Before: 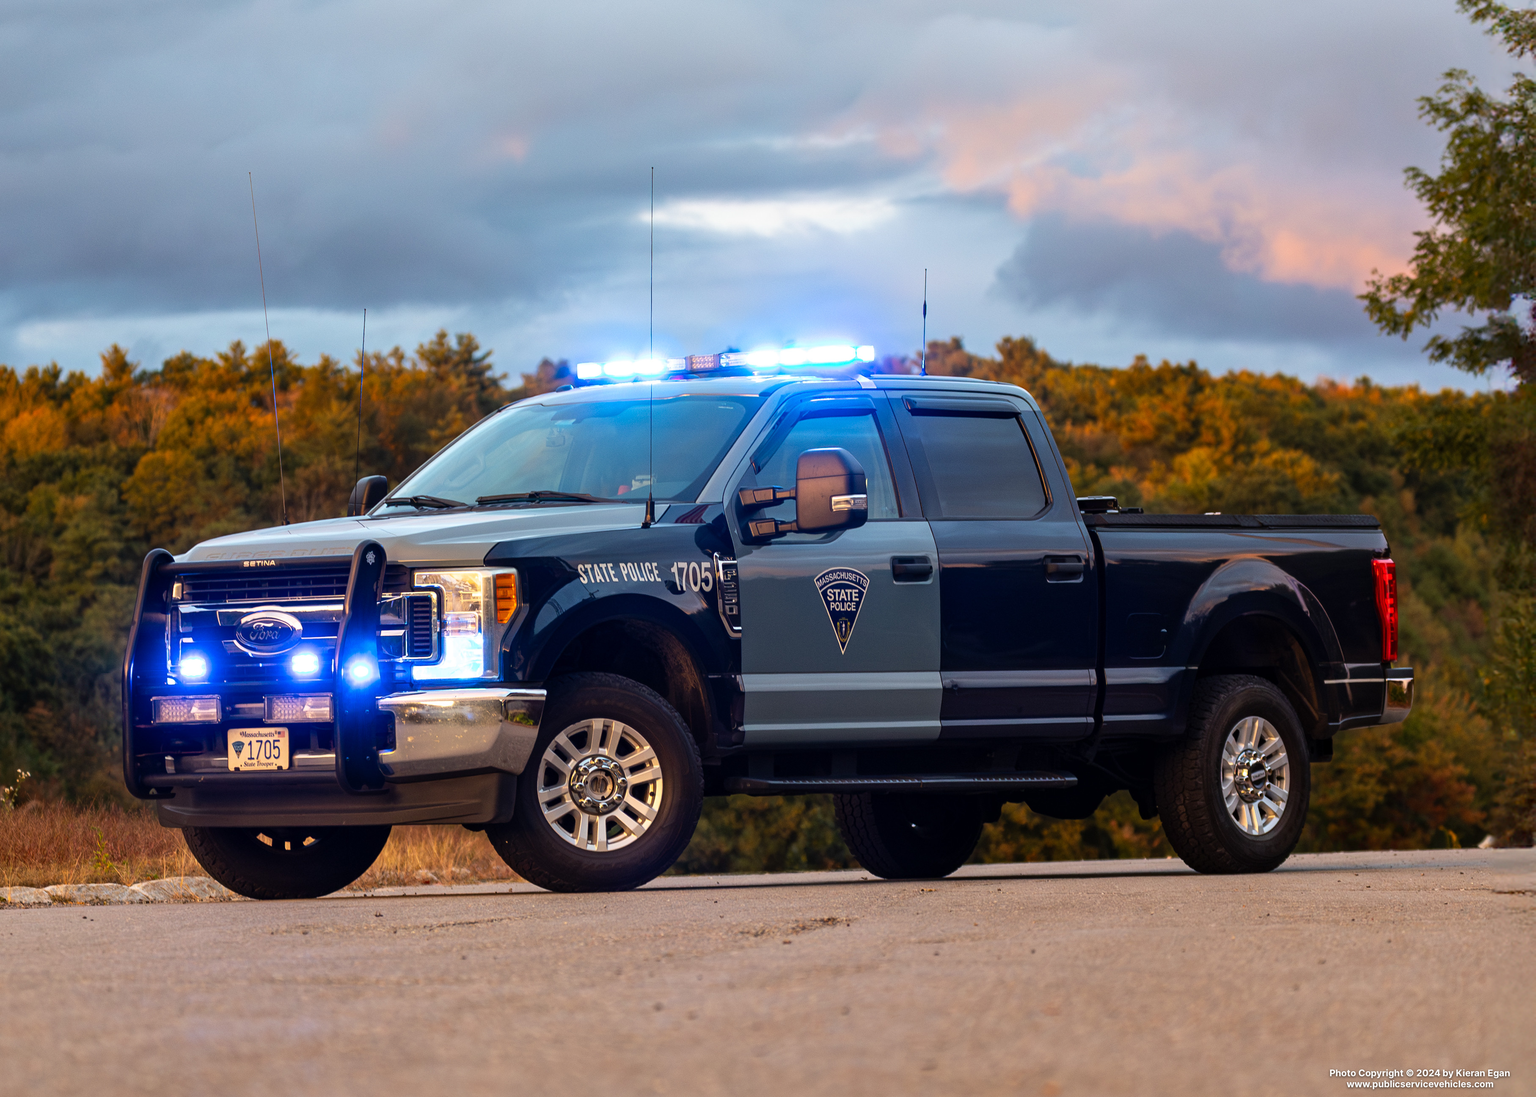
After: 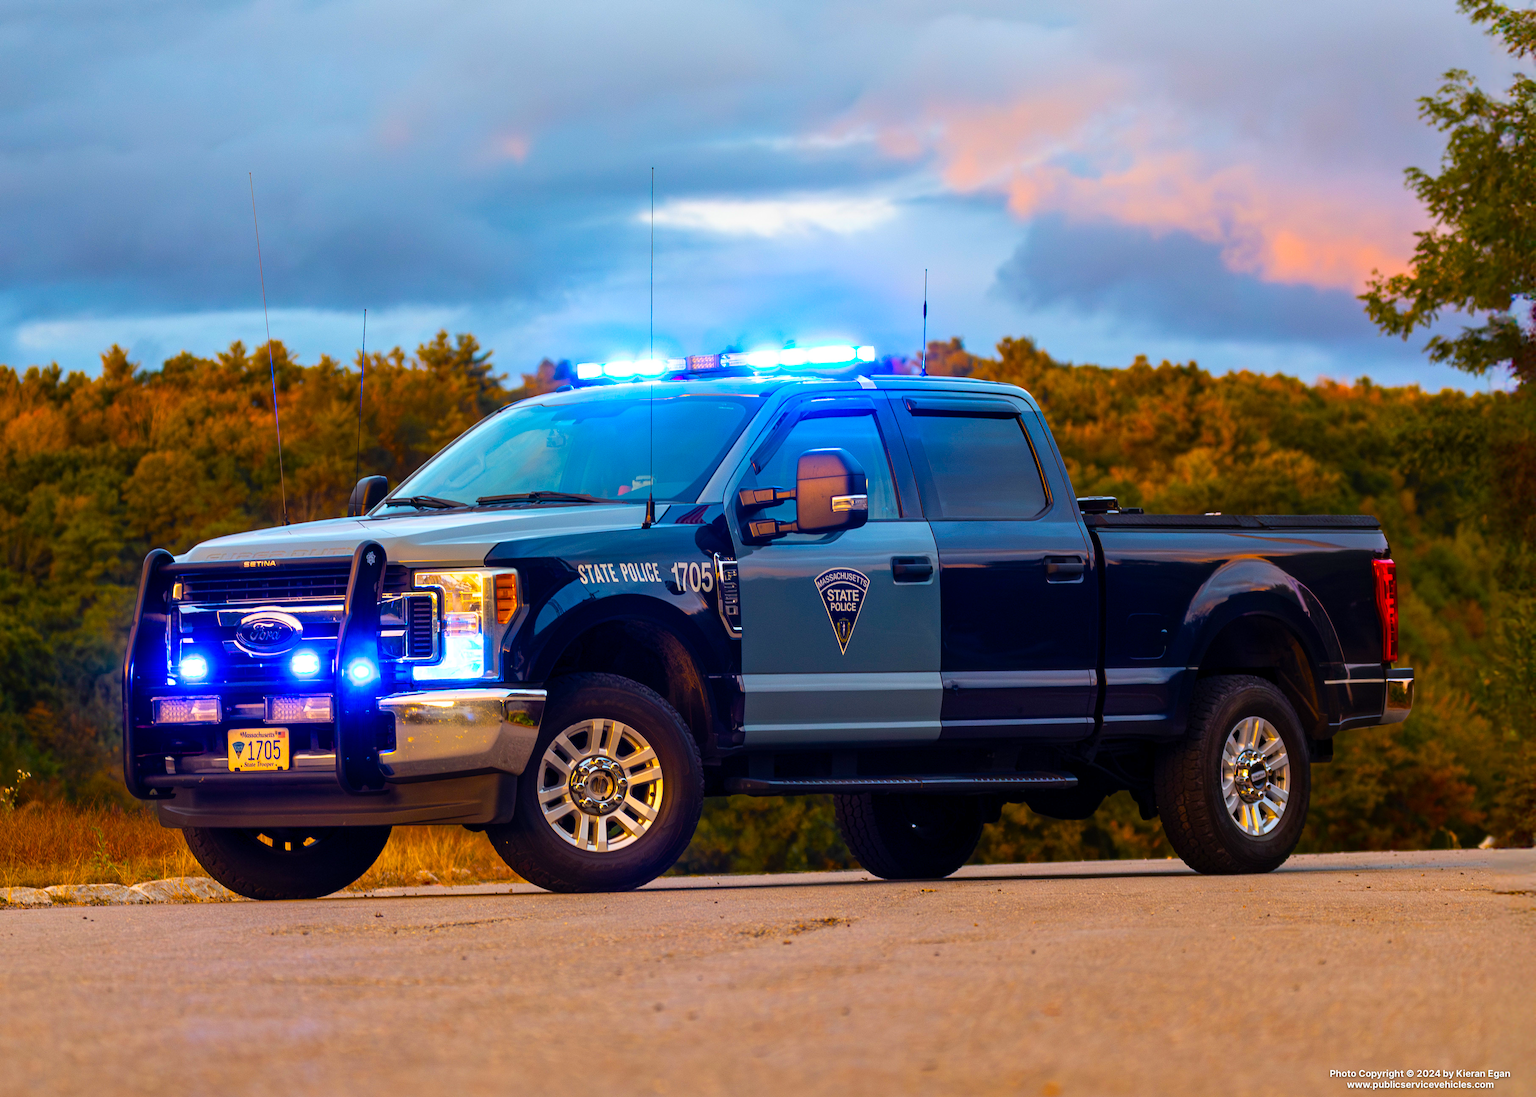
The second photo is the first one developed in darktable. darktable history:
color balance rgb: linear chroma grading › global chroma 40.663%, perceptual saturation grading › global saturation 29.392%
